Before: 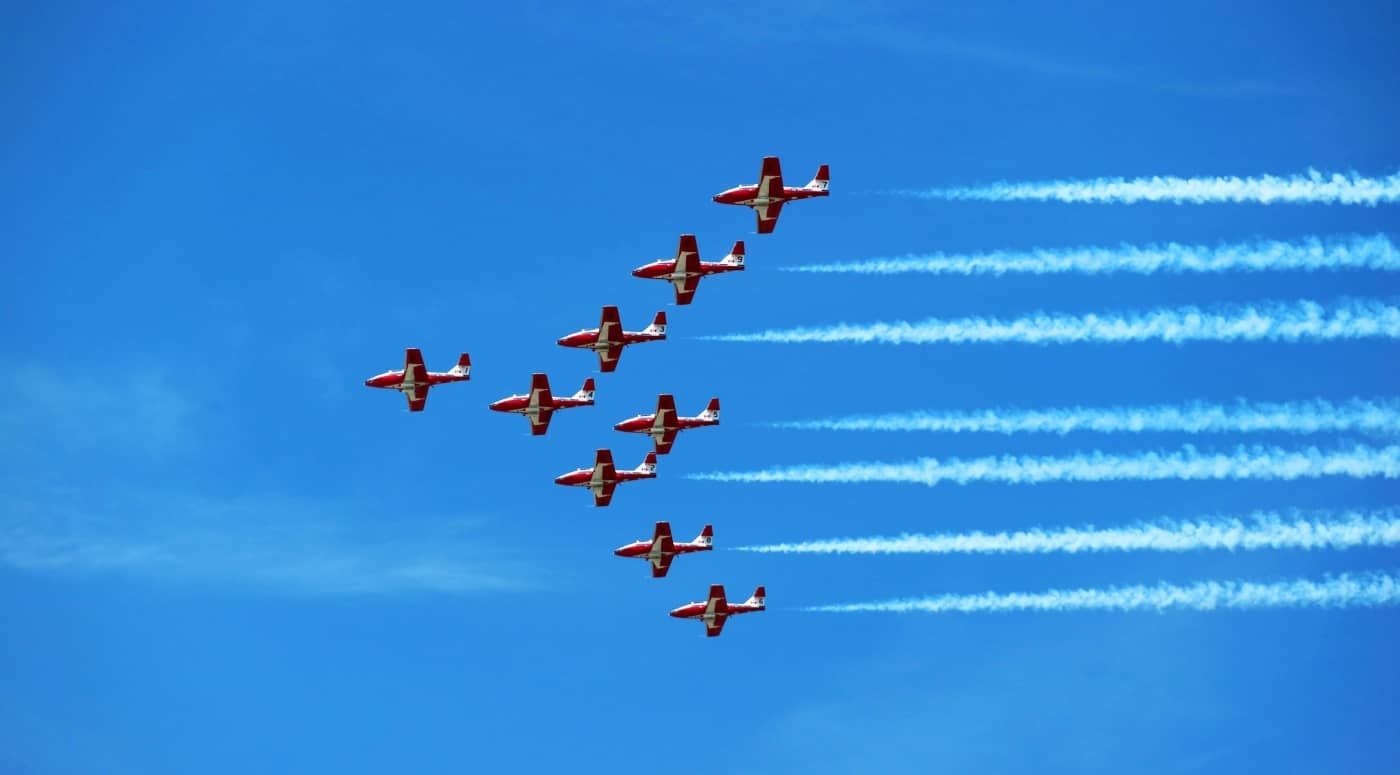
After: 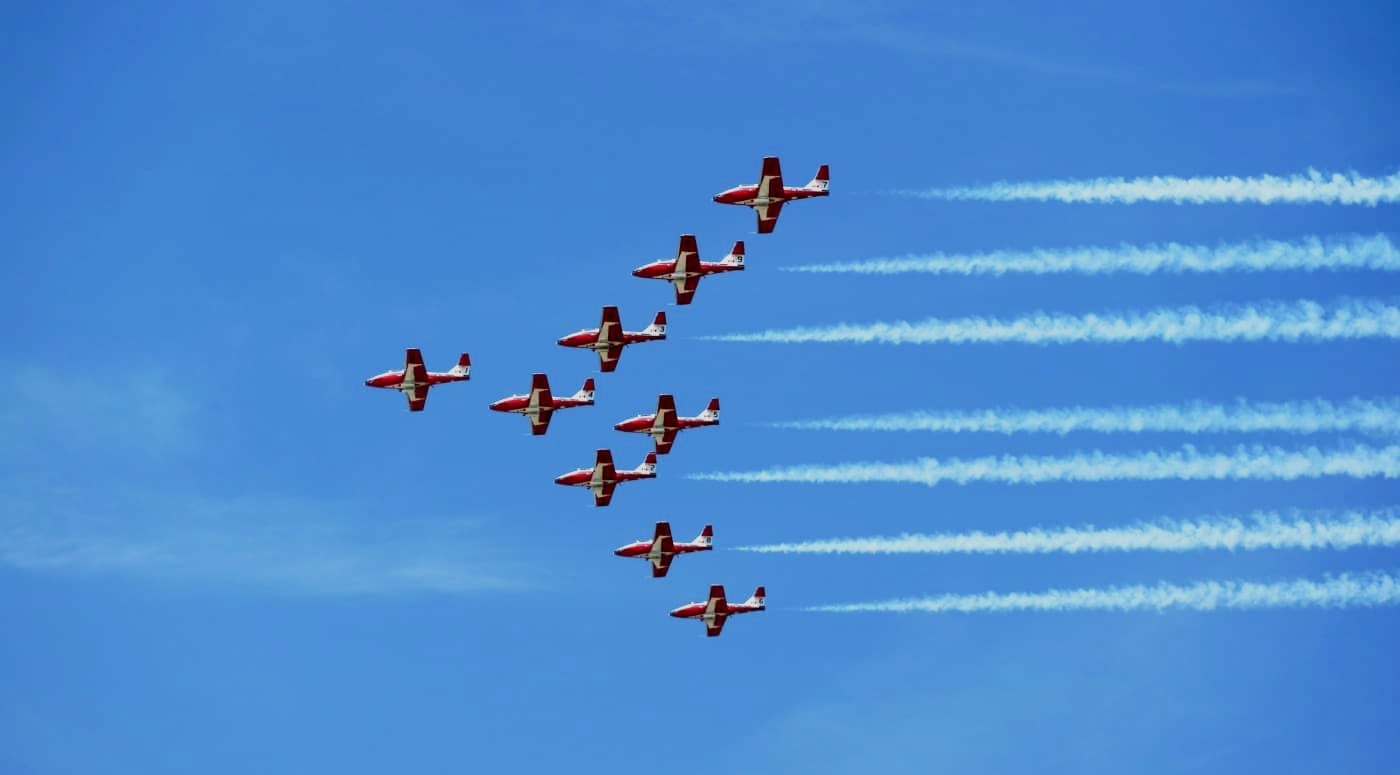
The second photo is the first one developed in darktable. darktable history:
filmic rgb: black relative exposure -7.65 EV, white relative exposure 4.56 EV, hardness 3.61, contrast 1.05
exposure: black level correction 0.001, exposure 0.3 EV, compensate highlight preservation false
